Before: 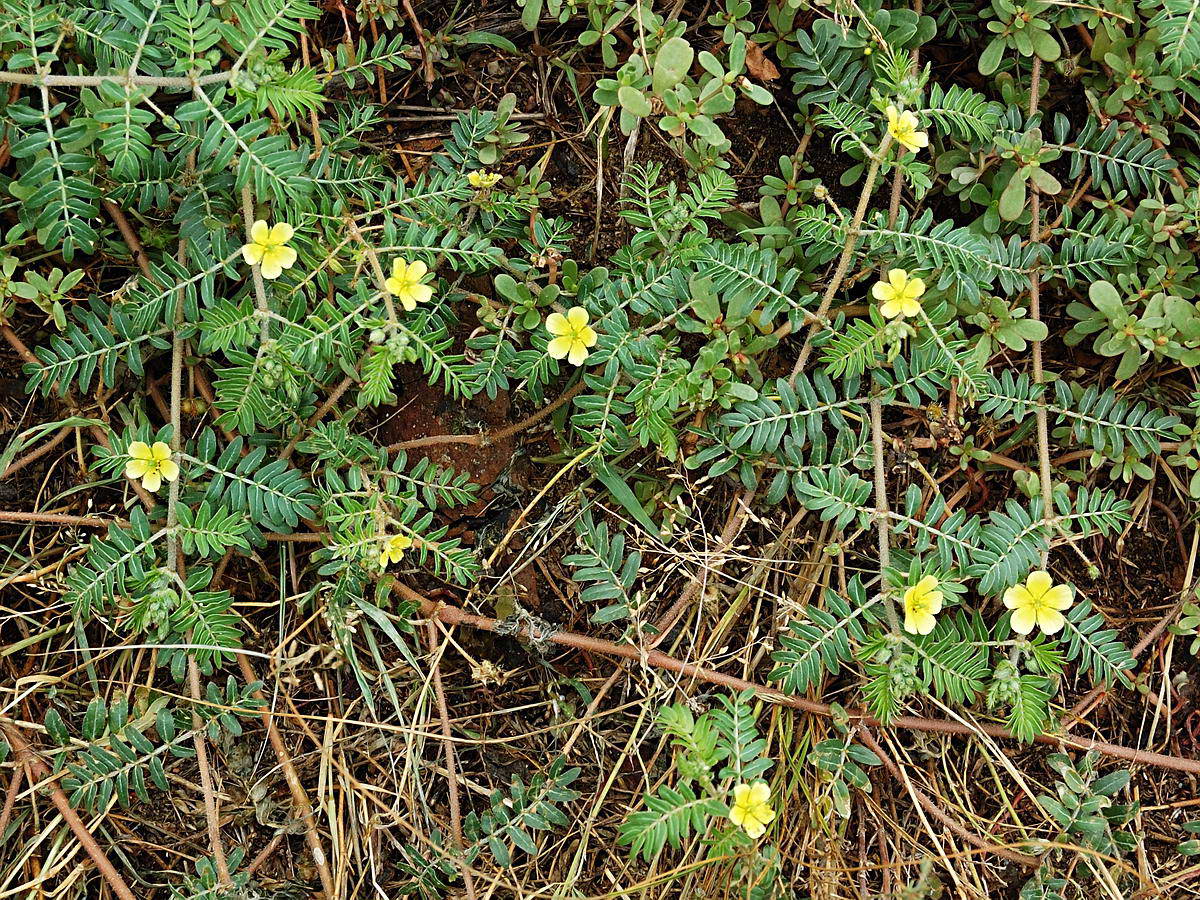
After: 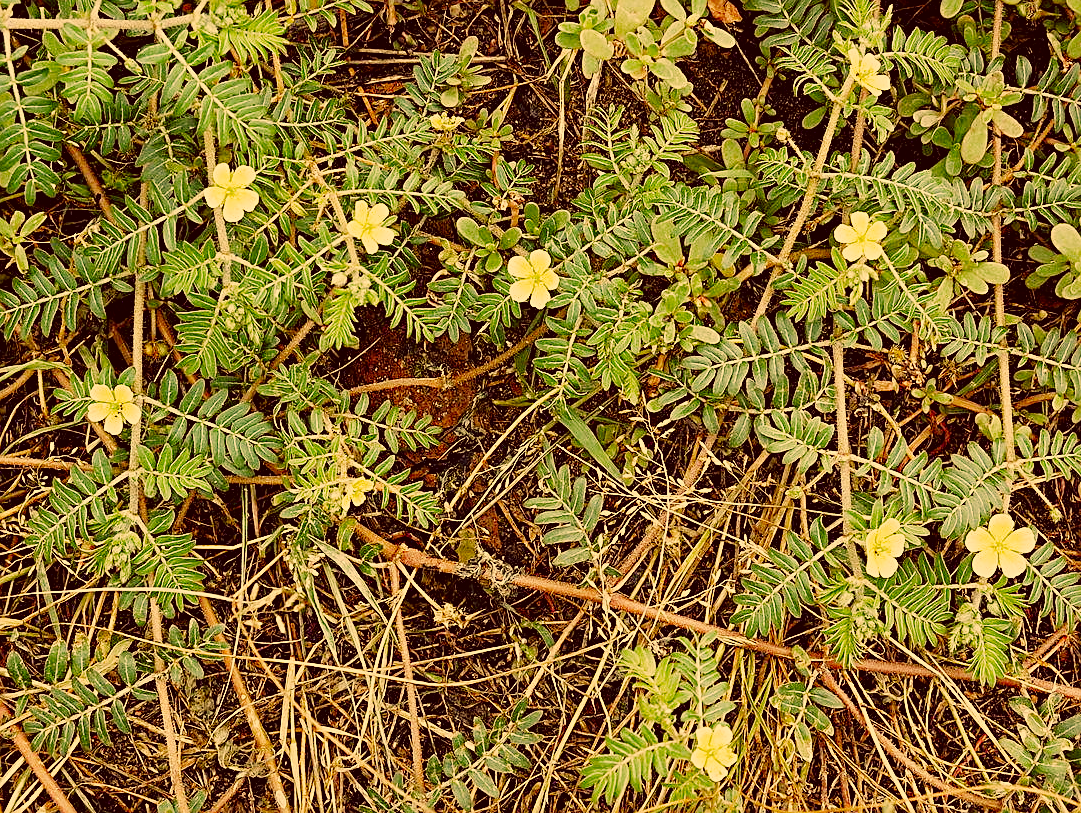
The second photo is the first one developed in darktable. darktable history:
exposure: exposure 0.657 EV, compensate exposure bias true, compensate highlight preservation false
contrast brightness saturation: saturation 0.105
color correction: highlights a* 9.75, highlights b* 38.54, shadows a* 14.48, shadows b* 3.5
crop: left 3.193%, top 6.365%, right 6.708%, bottom 3.297%
local contrast: mode bilateral grid, contrast 20, coarseness 49, detail 120%, midtone range 0.2
filmic rgb: black relative exposure -7.65 EV, white relative exposure 4.56 EV, hardness 3.61, preserve chrominance no, color science v4 (2020)
sharpen: on, module defaults
